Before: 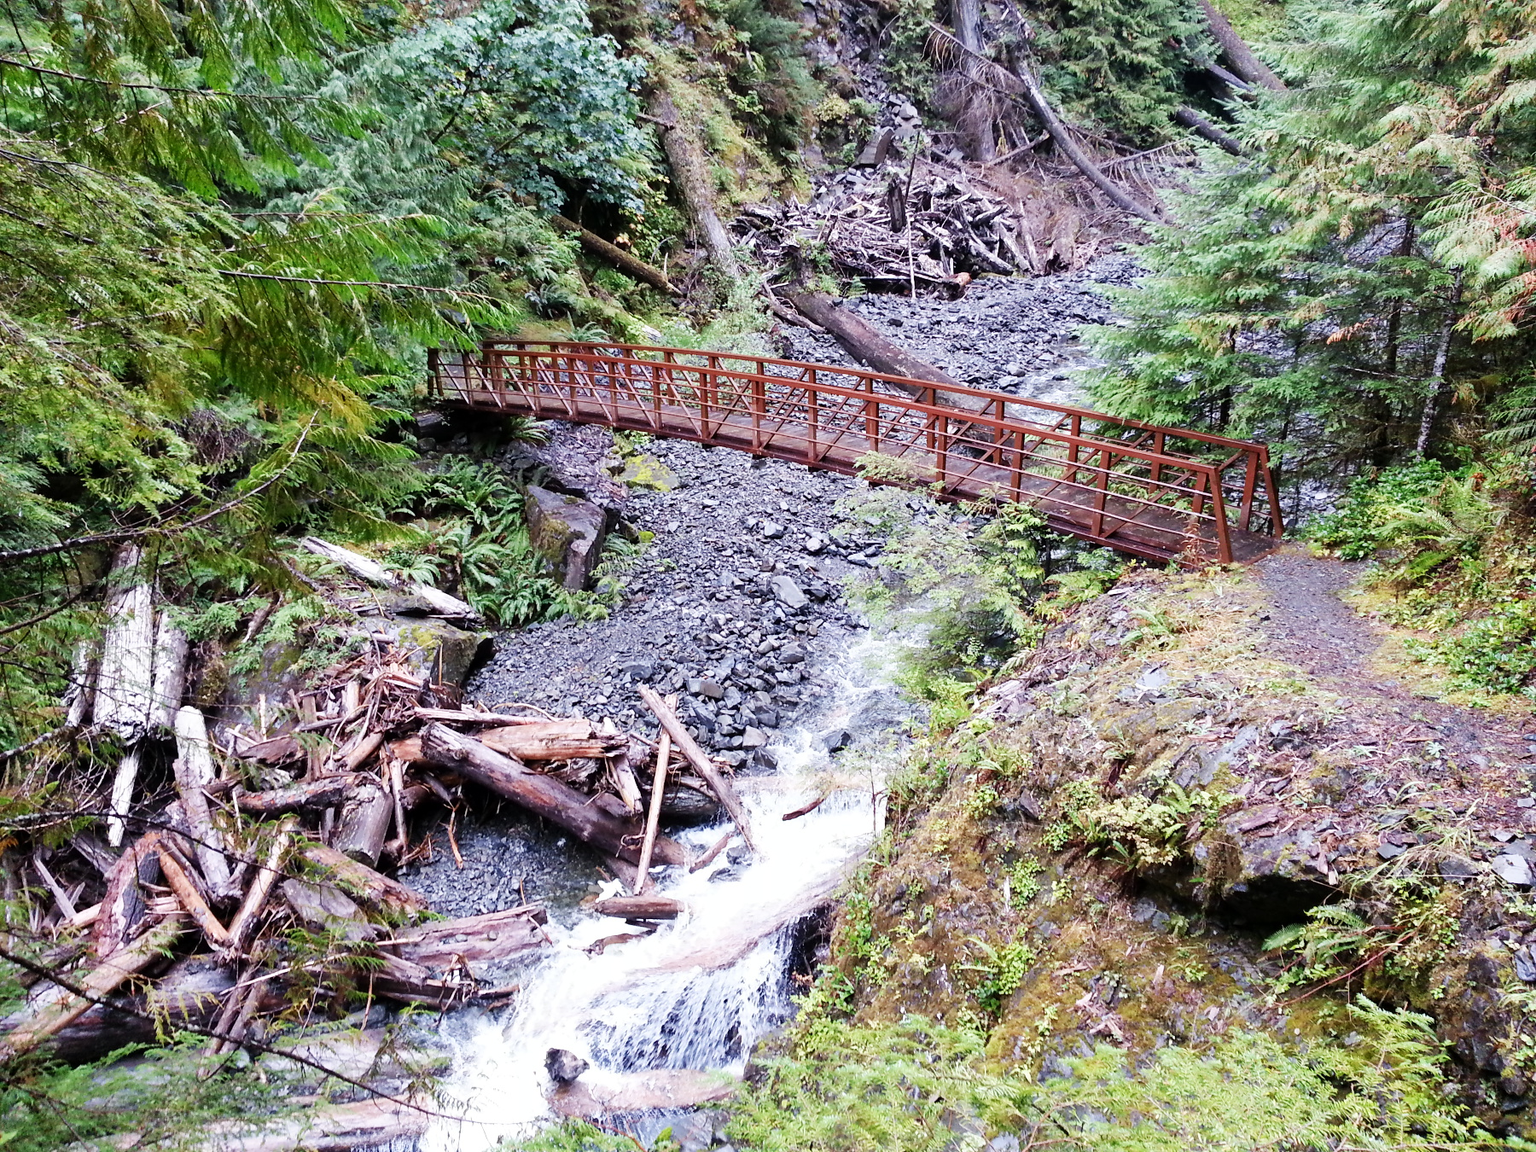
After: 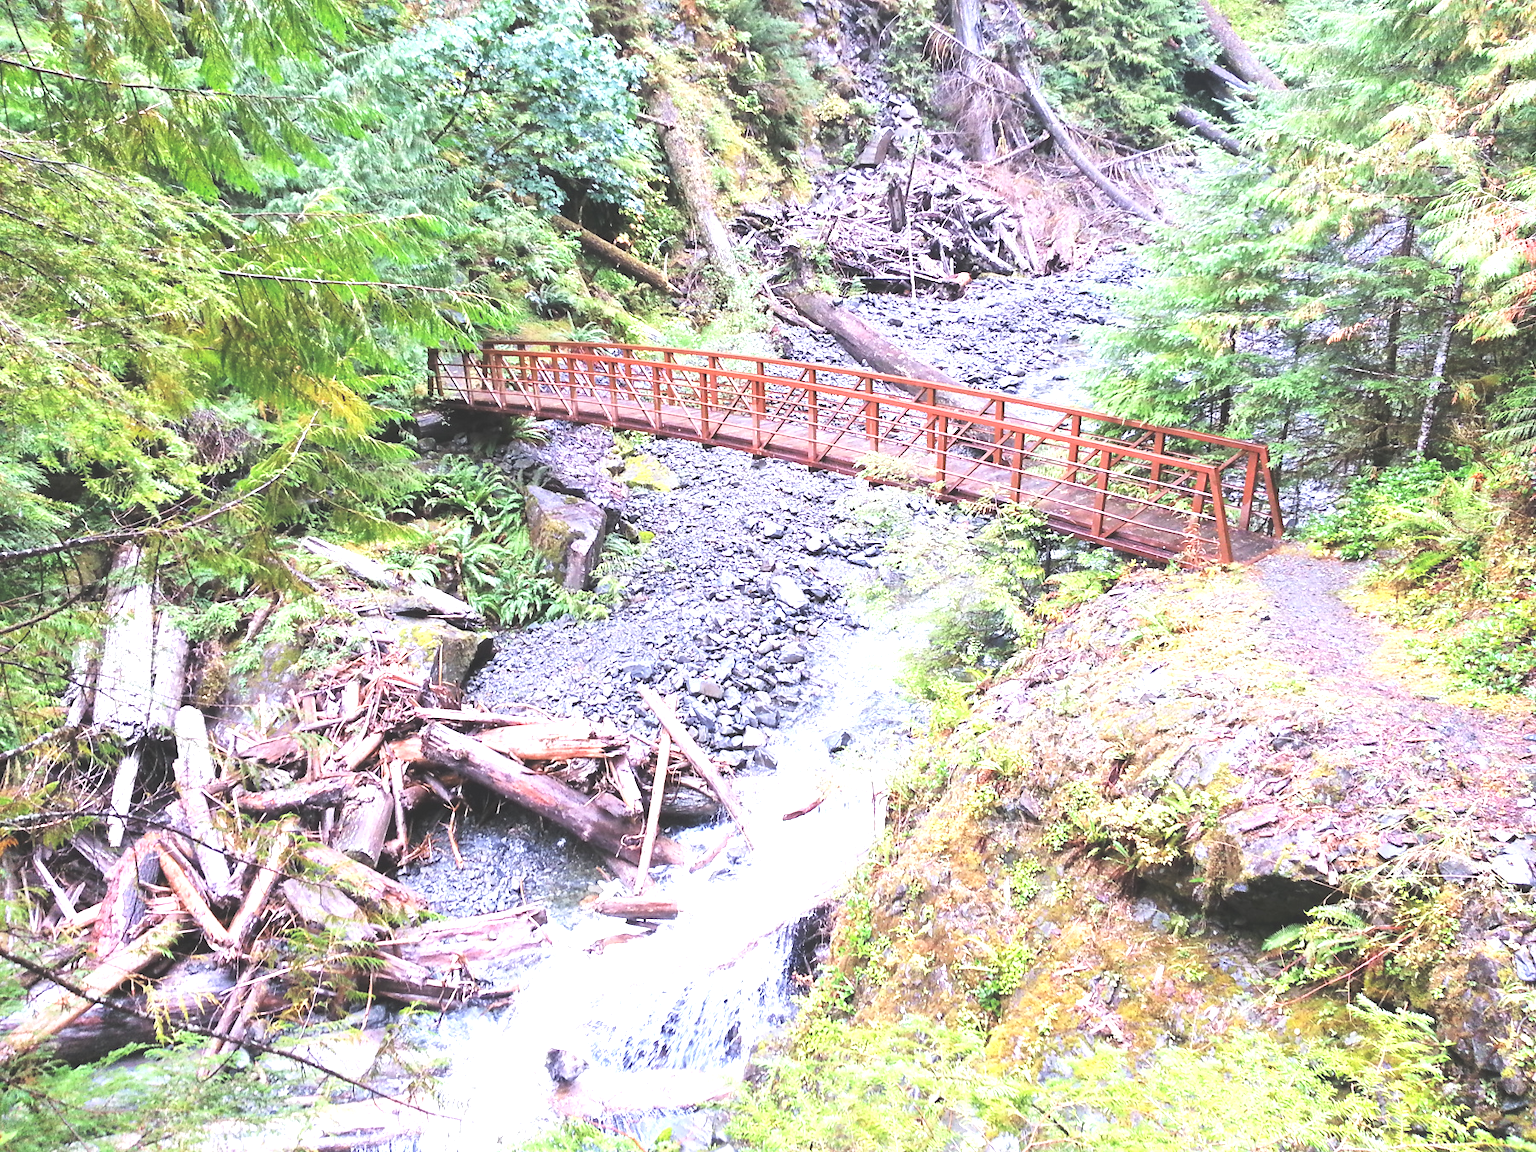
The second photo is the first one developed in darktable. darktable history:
exposure: black level correction -0.005, exposure 1.002 EV, compensate highlight preservation false
contrast brightness saturation: brightness 0.28
